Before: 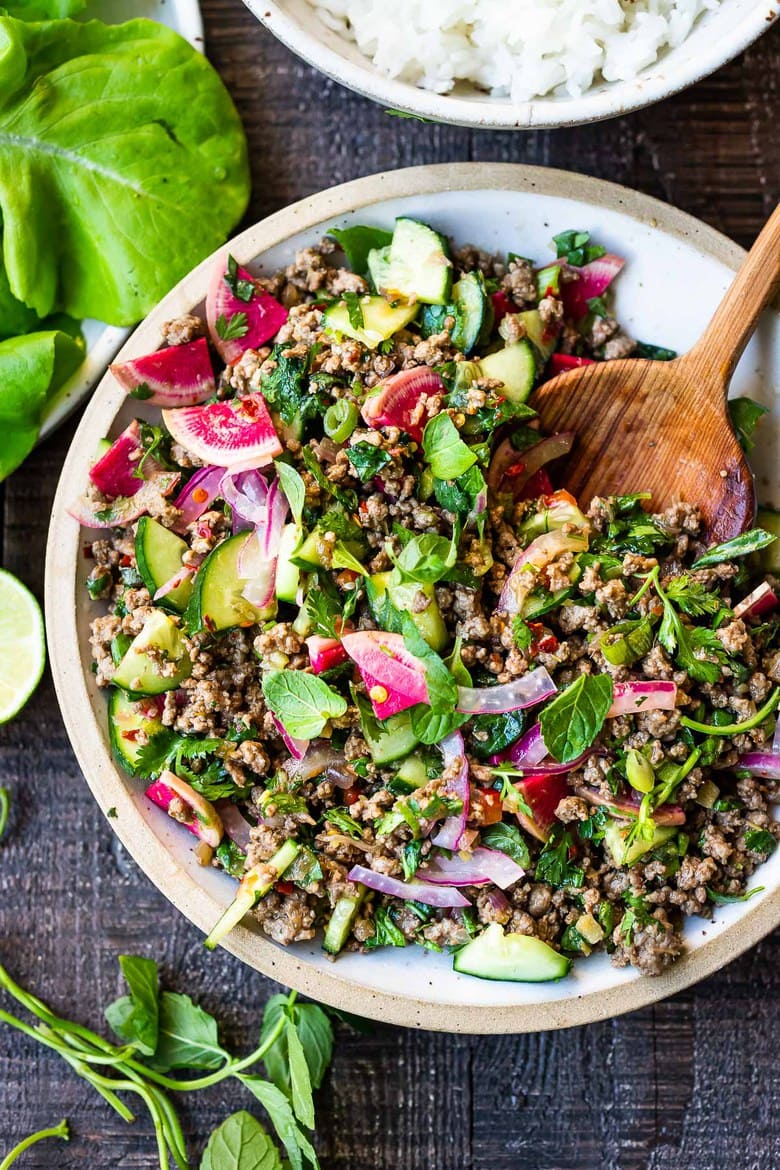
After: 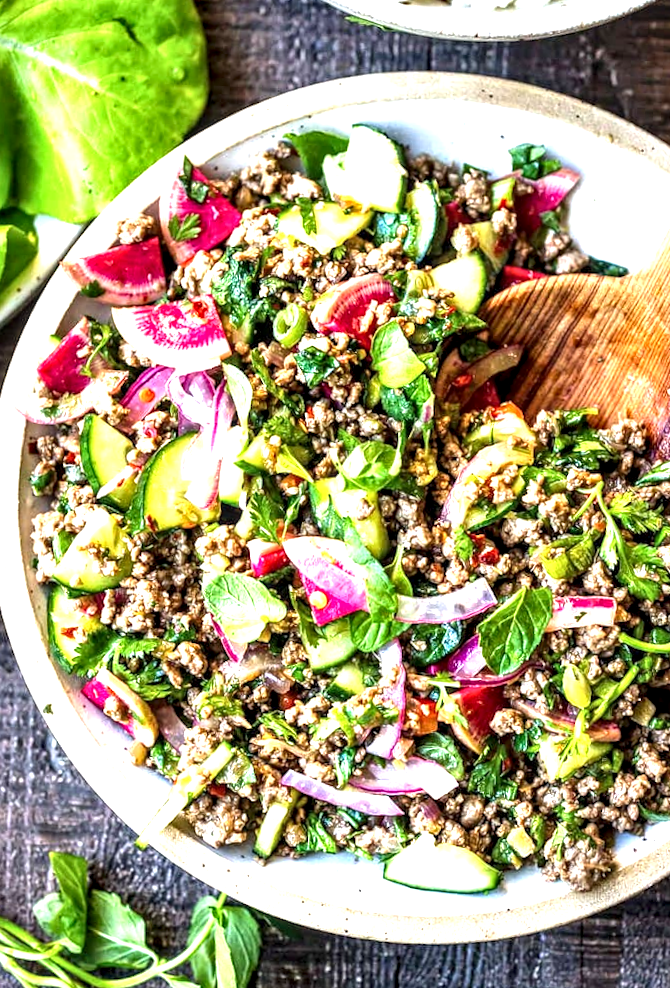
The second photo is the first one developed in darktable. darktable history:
crop and rotate: angle -3.27°, left 5.211%, top 5.211%, right 4.607%, bottom 4.607%
exposure: exposure 1 EV, compensate highlight preservation false
local contrast: highlights 60%, shadows 60%, detail 160%
rotate and perspective: rotation -1.24°, automatic cropping off
